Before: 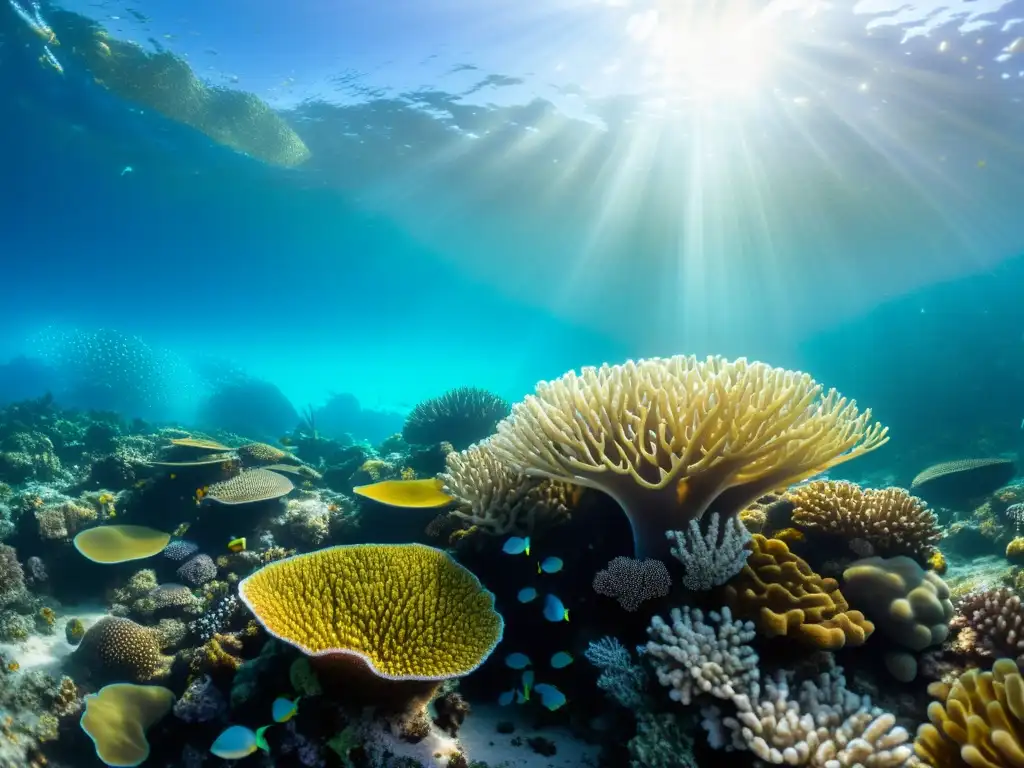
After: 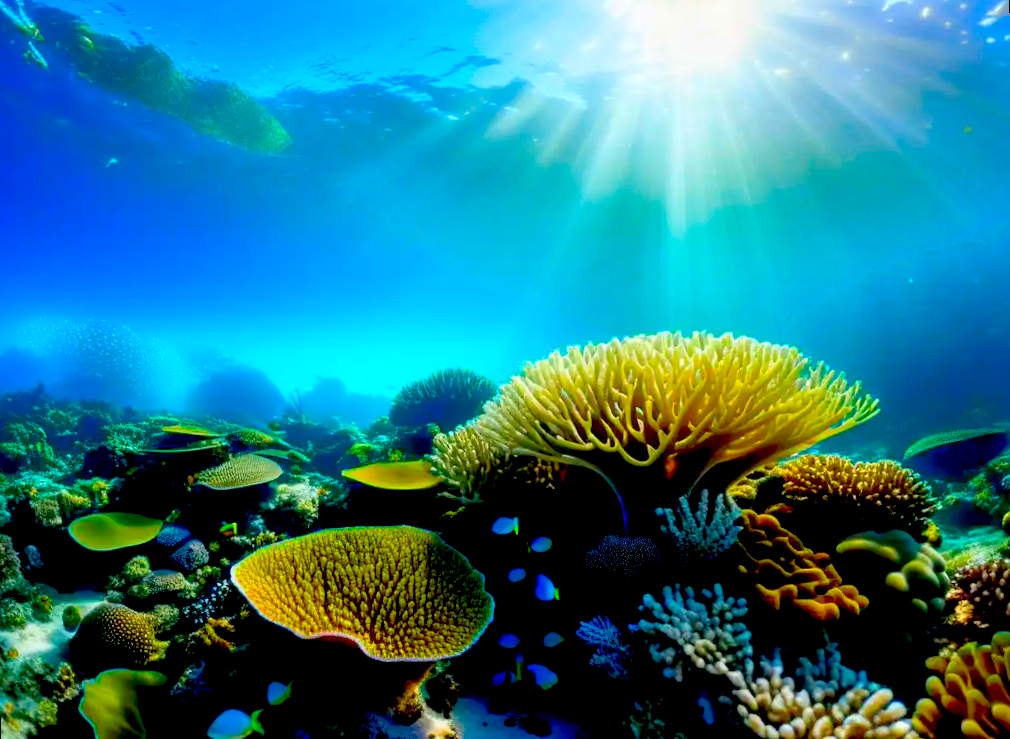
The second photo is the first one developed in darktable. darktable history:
exposure: black level correction 0.056, compensate highlight preservation false
color correction: saturation 2.15
rotate and perspective: rotation -1.32°, lens shift (horizontal) -0.031, crop left 0.015, crop right 0.985, crop top 0.047, crop bottom 0.982
